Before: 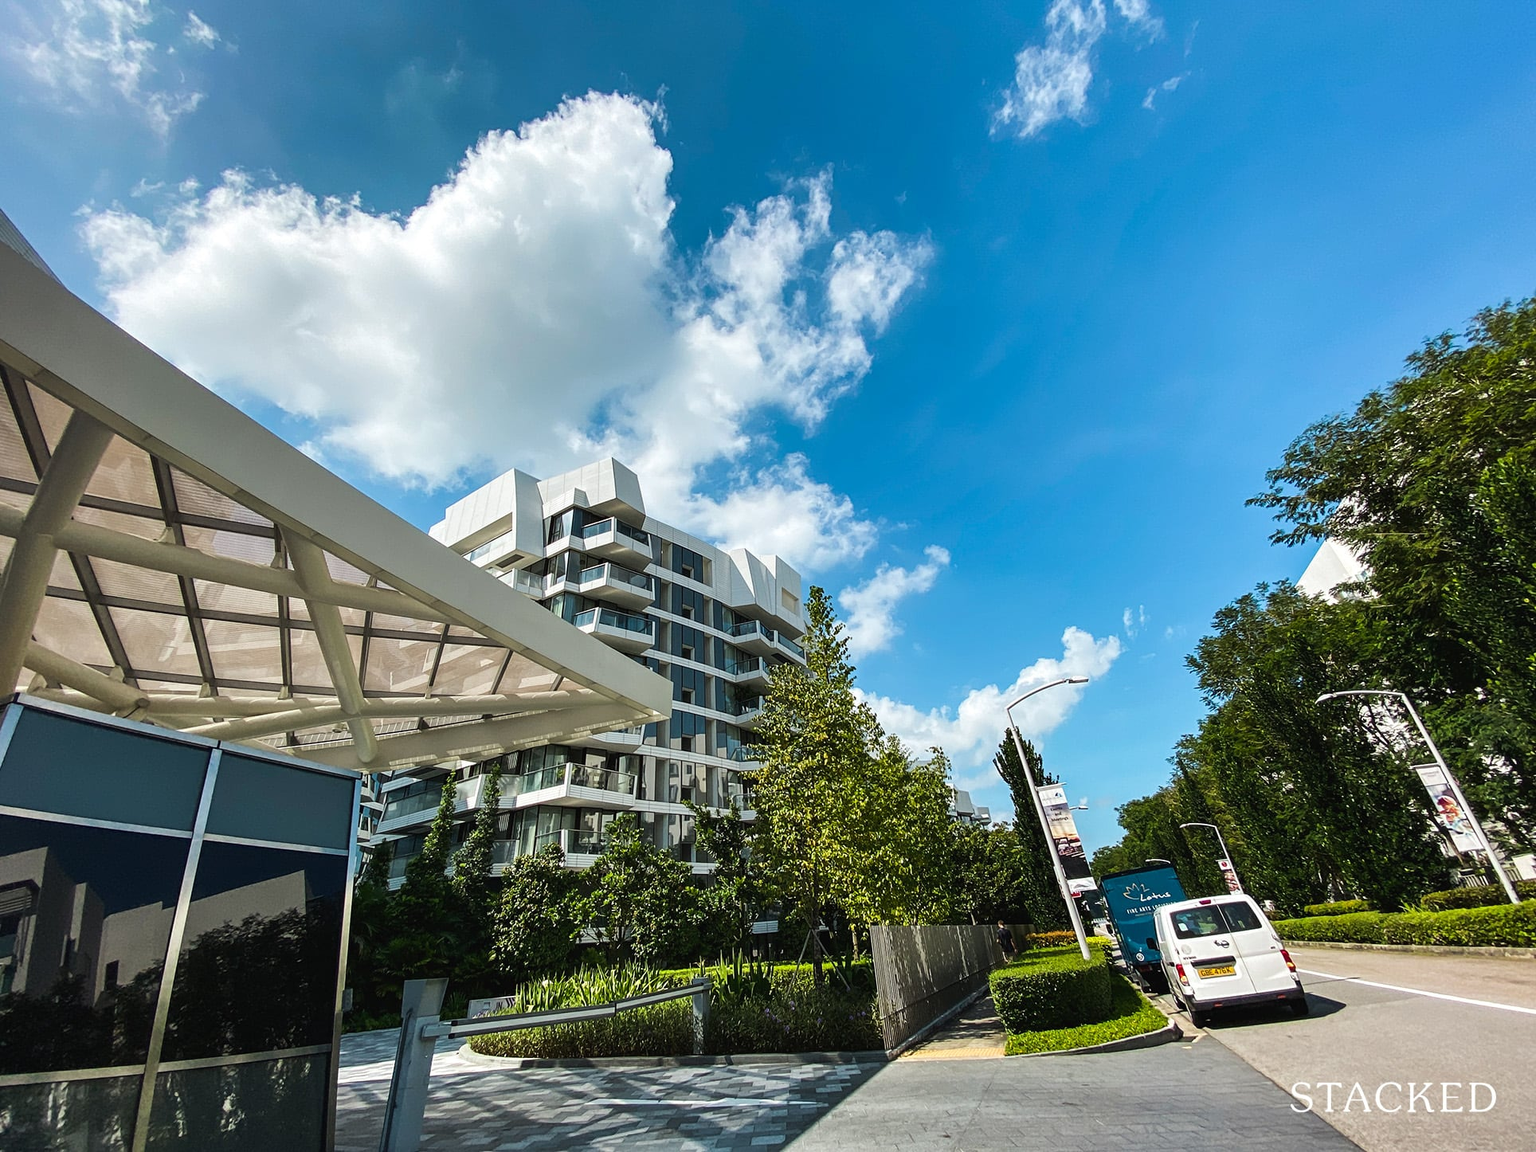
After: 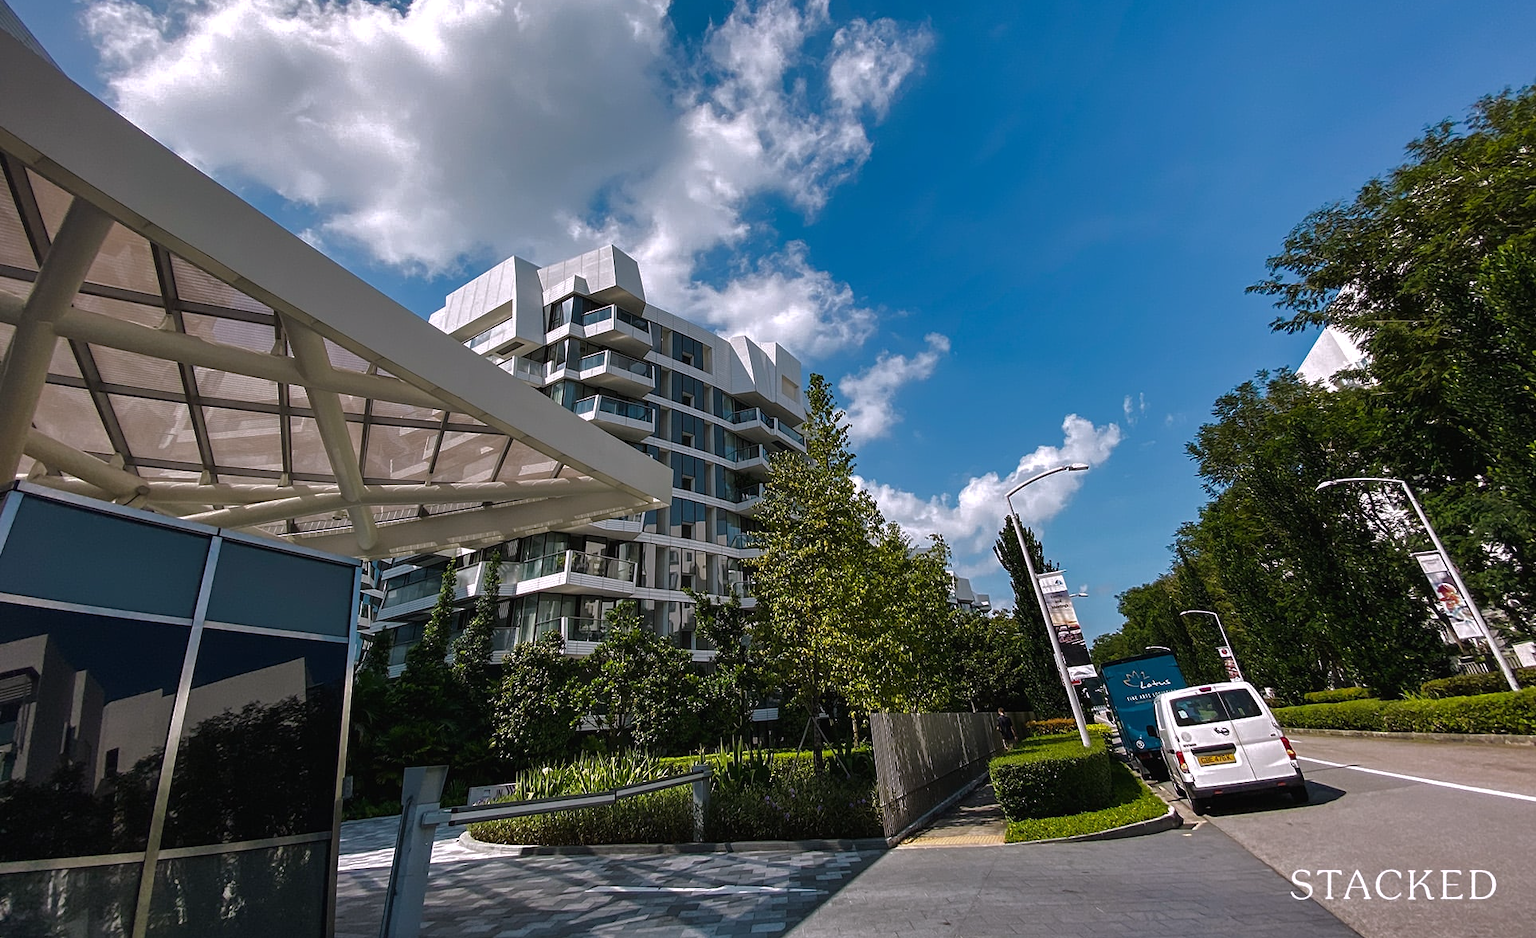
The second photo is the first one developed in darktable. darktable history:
white balance: red 1.05, blue 1.072
base curve: curves: ch0 [(0, 0) (0.841, 0.609) (1, 1)]
crop and rotate: top 18.507%
